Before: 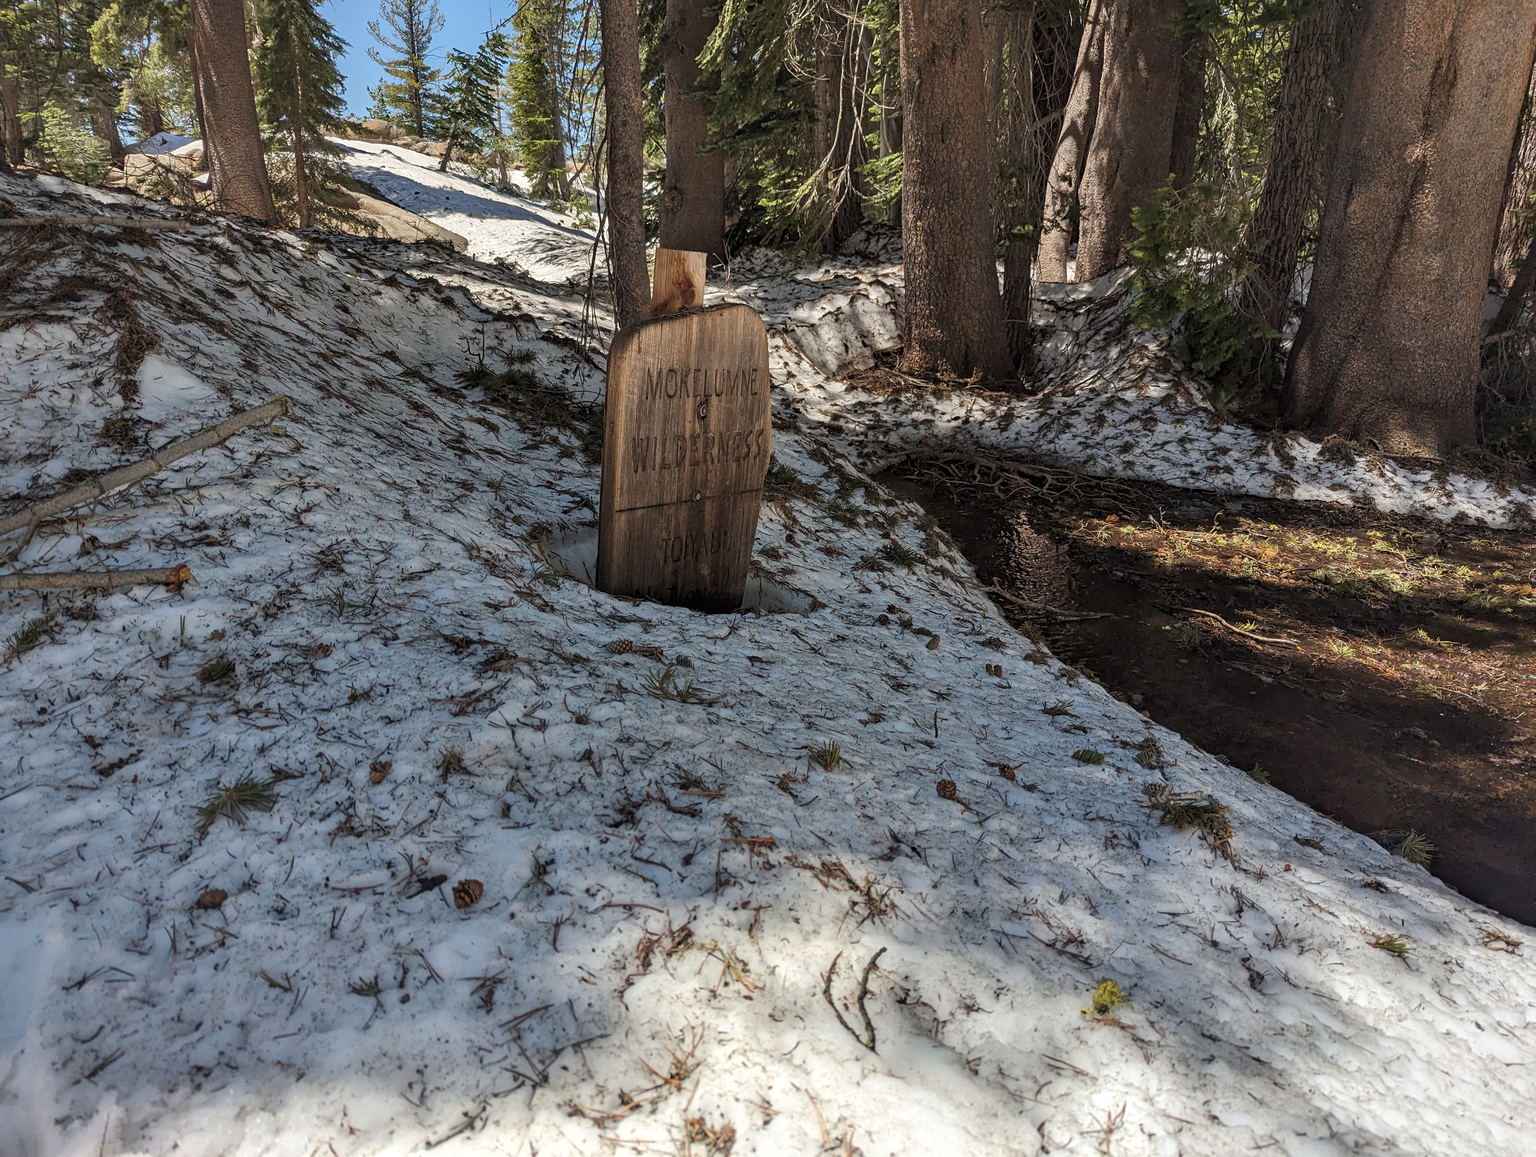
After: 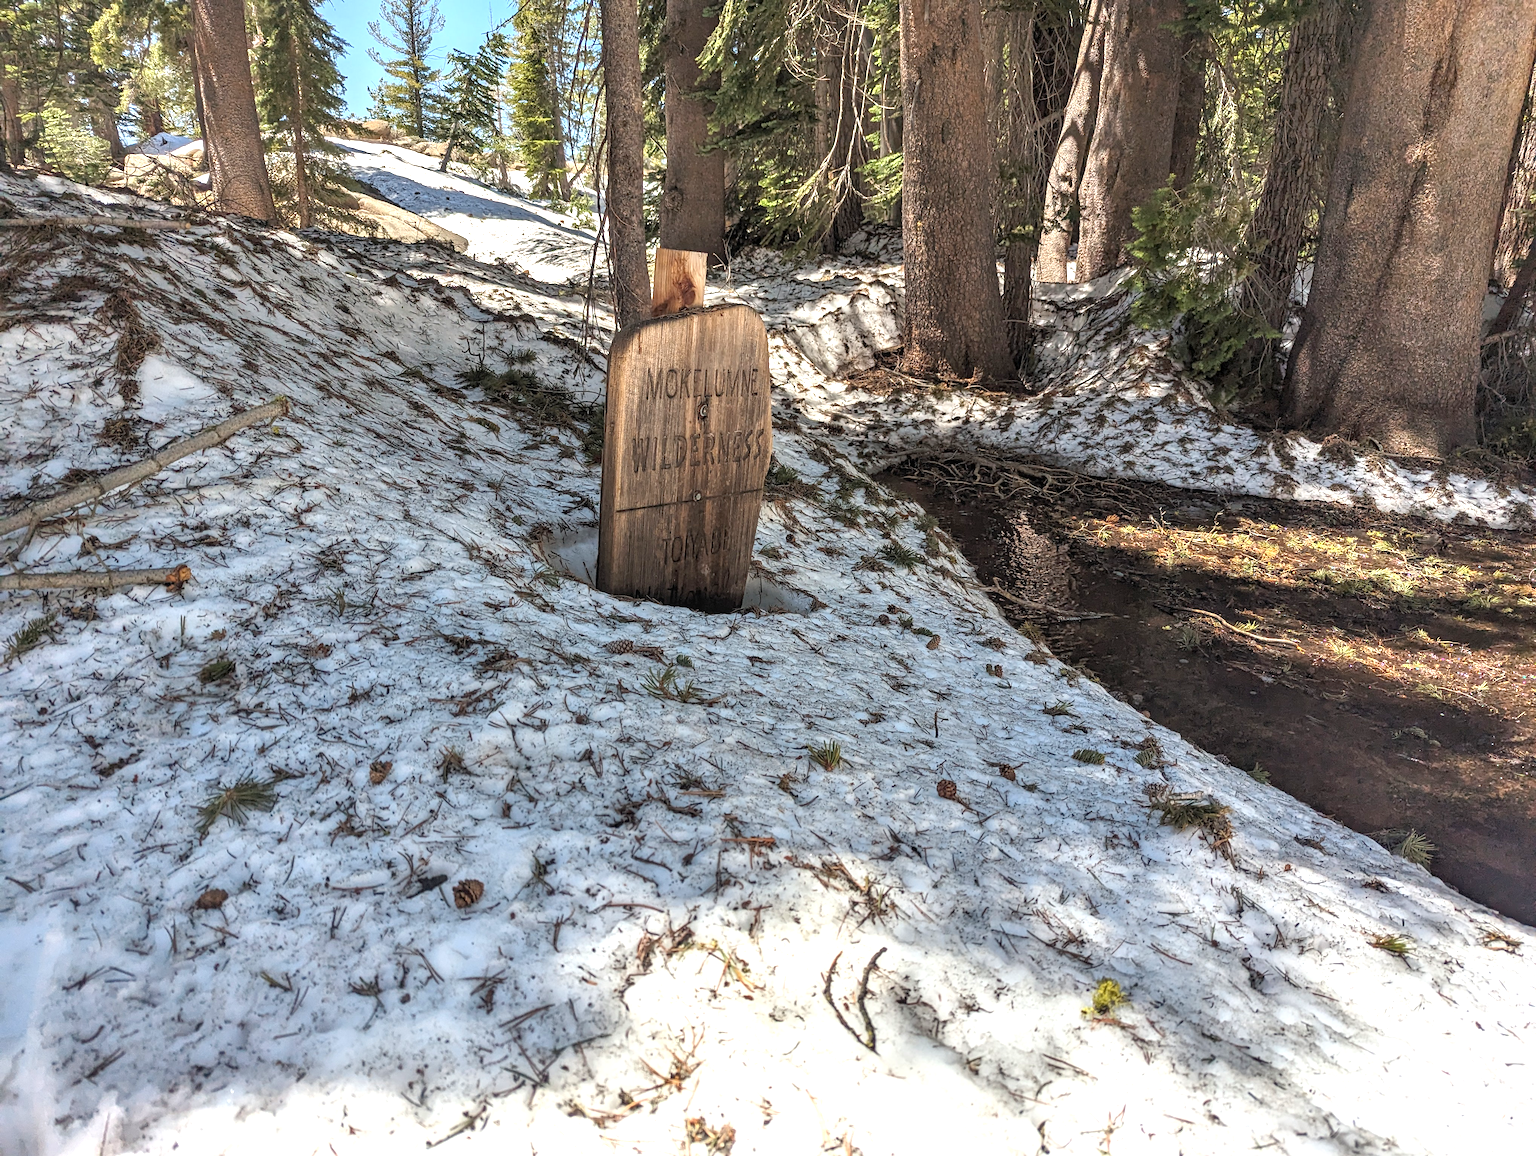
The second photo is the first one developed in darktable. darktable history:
exposure: black level correction 0.001, exposure 1.05 EV, compensate exposure bias true, compensate highlight preservation false
shadows and highlights: shadows 20.55, highlights -20.99, soften with gaussian
local contrast: detail 110%
